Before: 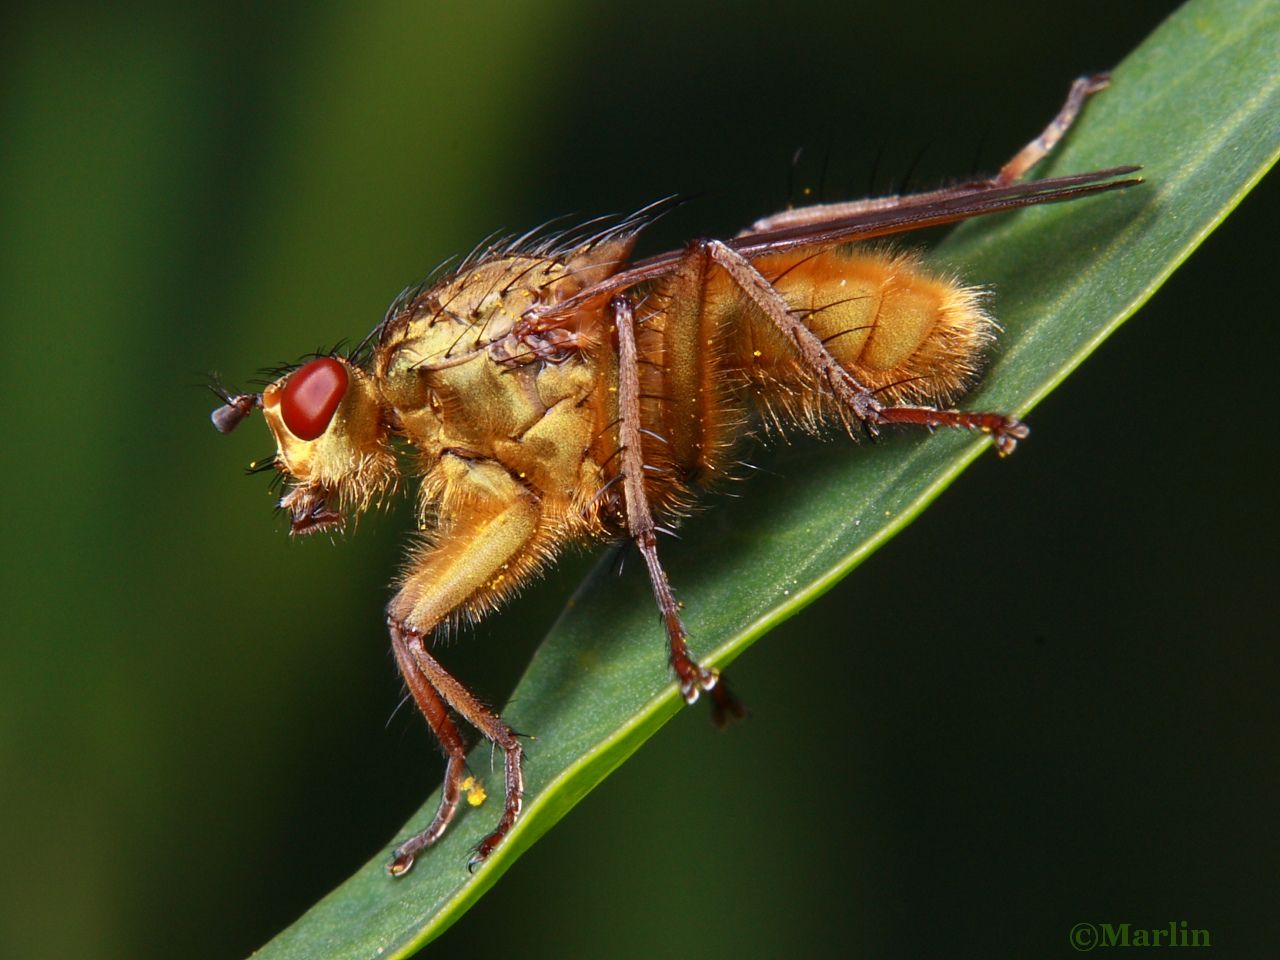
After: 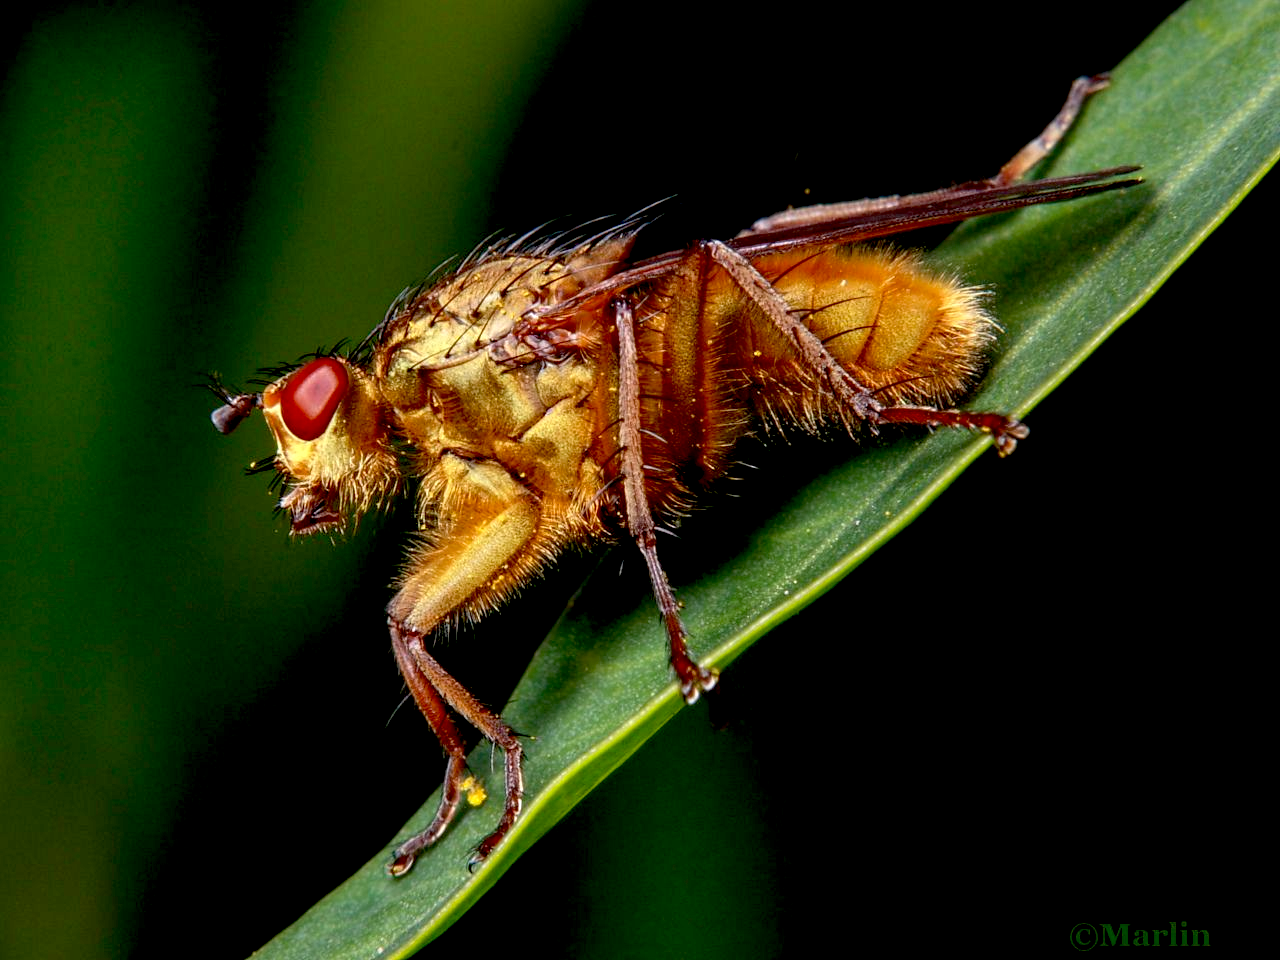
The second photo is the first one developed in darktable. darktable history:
local contrast: on, module defaults
exposure: black level correction 0.025, exposure 0.182 EV, compensate highlight preservation false
